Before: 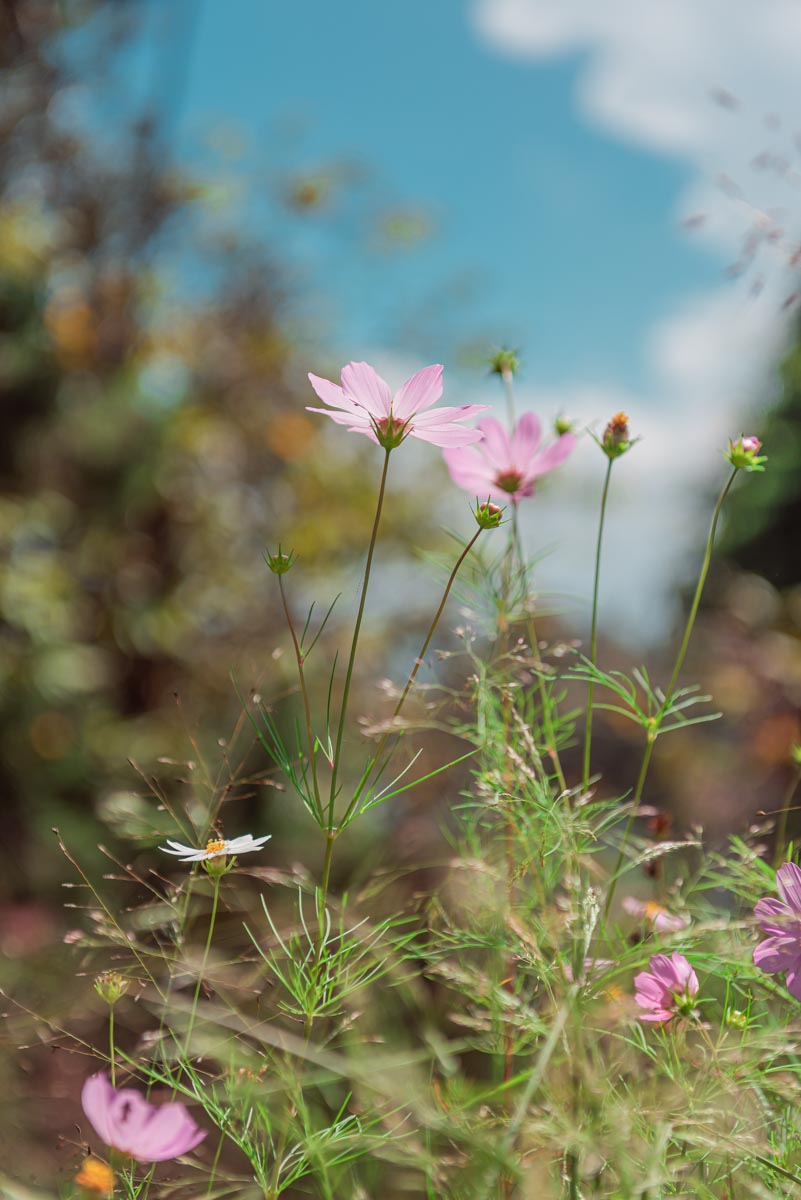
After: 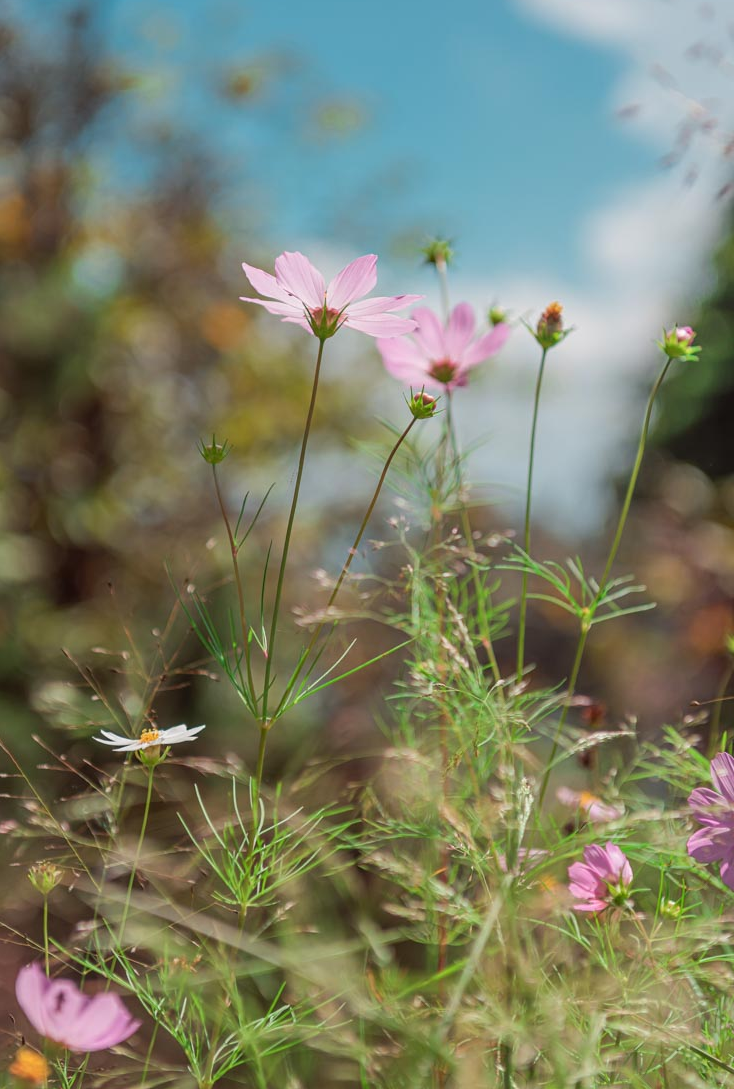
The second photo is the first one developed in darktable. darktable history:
exposure: compensate highlight preservation false
crop and rotate: left 8.262%, top 9.226%
